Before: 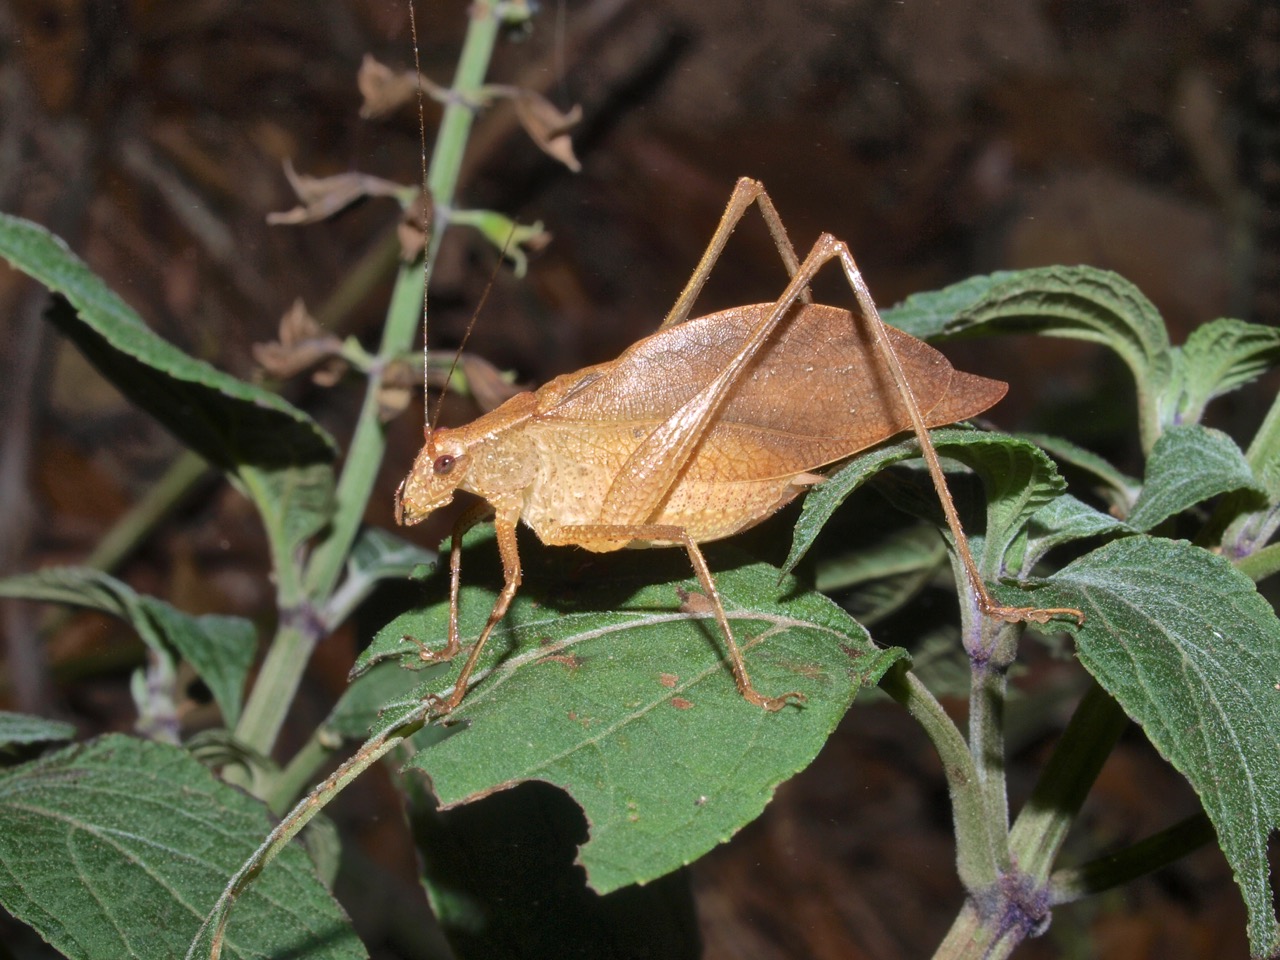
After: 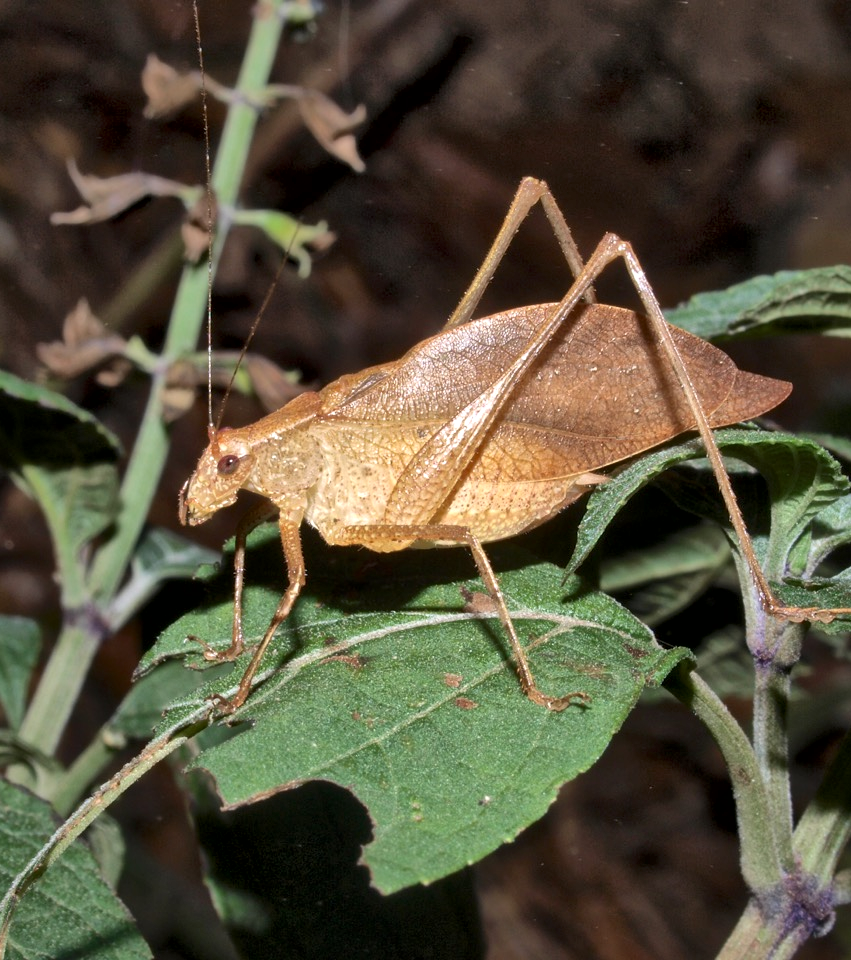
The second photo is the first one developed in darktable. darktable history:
crop: left 16.899%, right 16.556%
local contrast: mode bilateral grid, contrast 20, coarseness 50, detail 179%, midtone range 0.2
